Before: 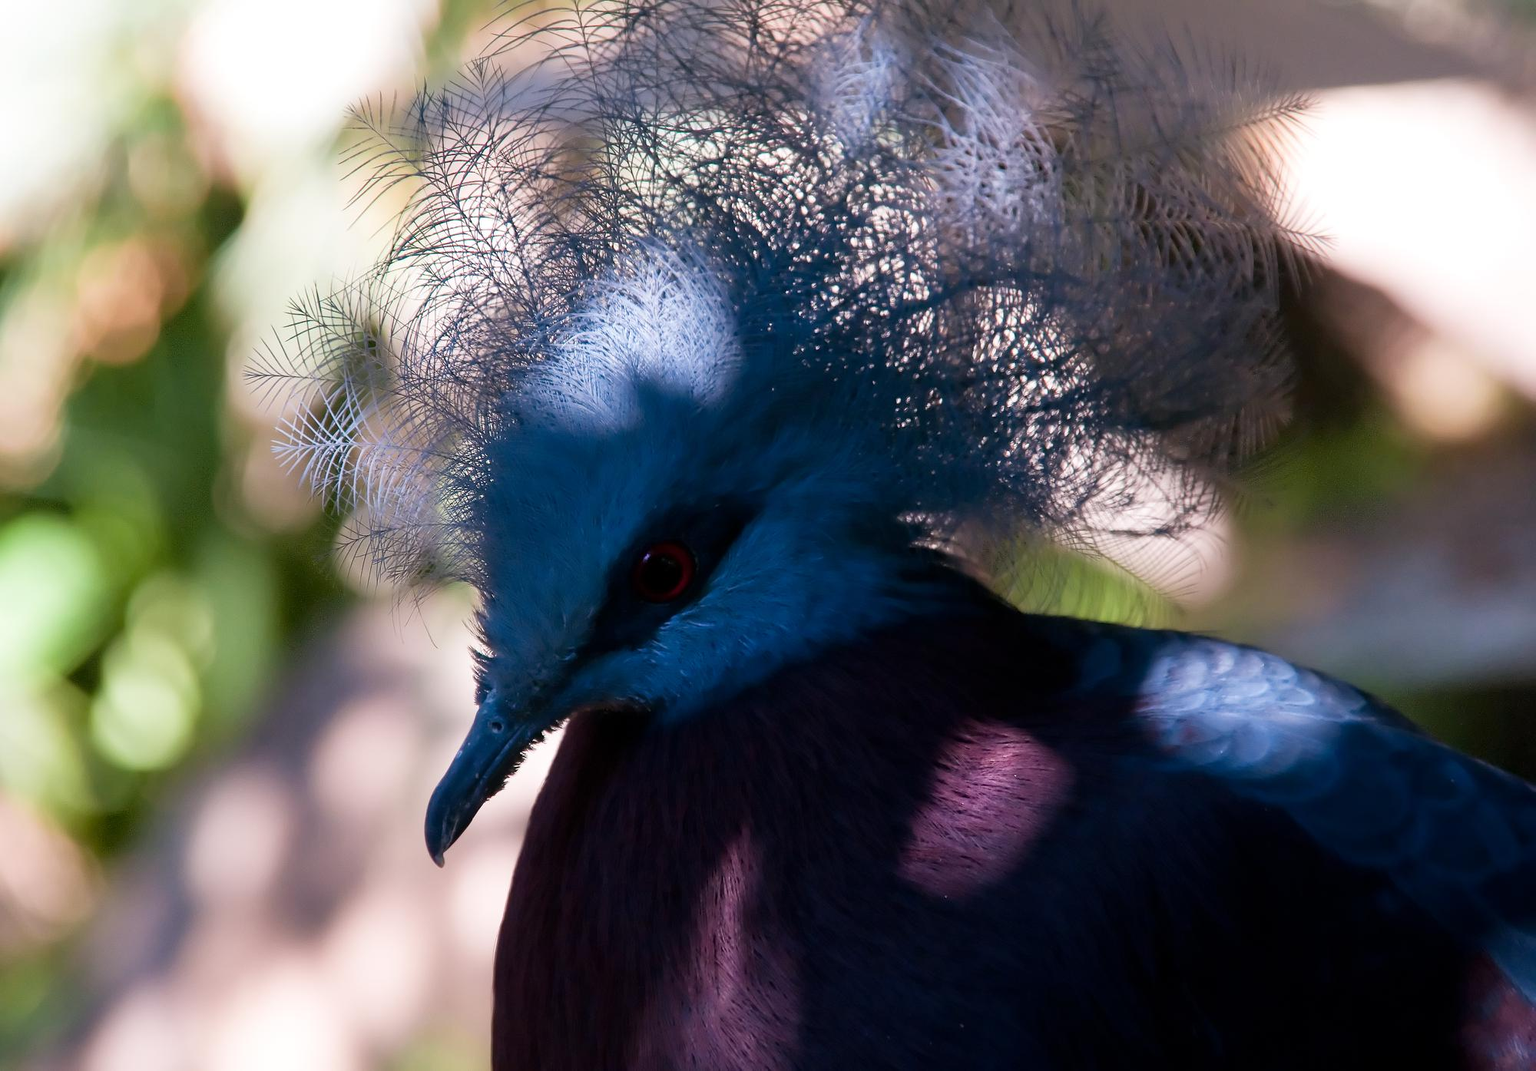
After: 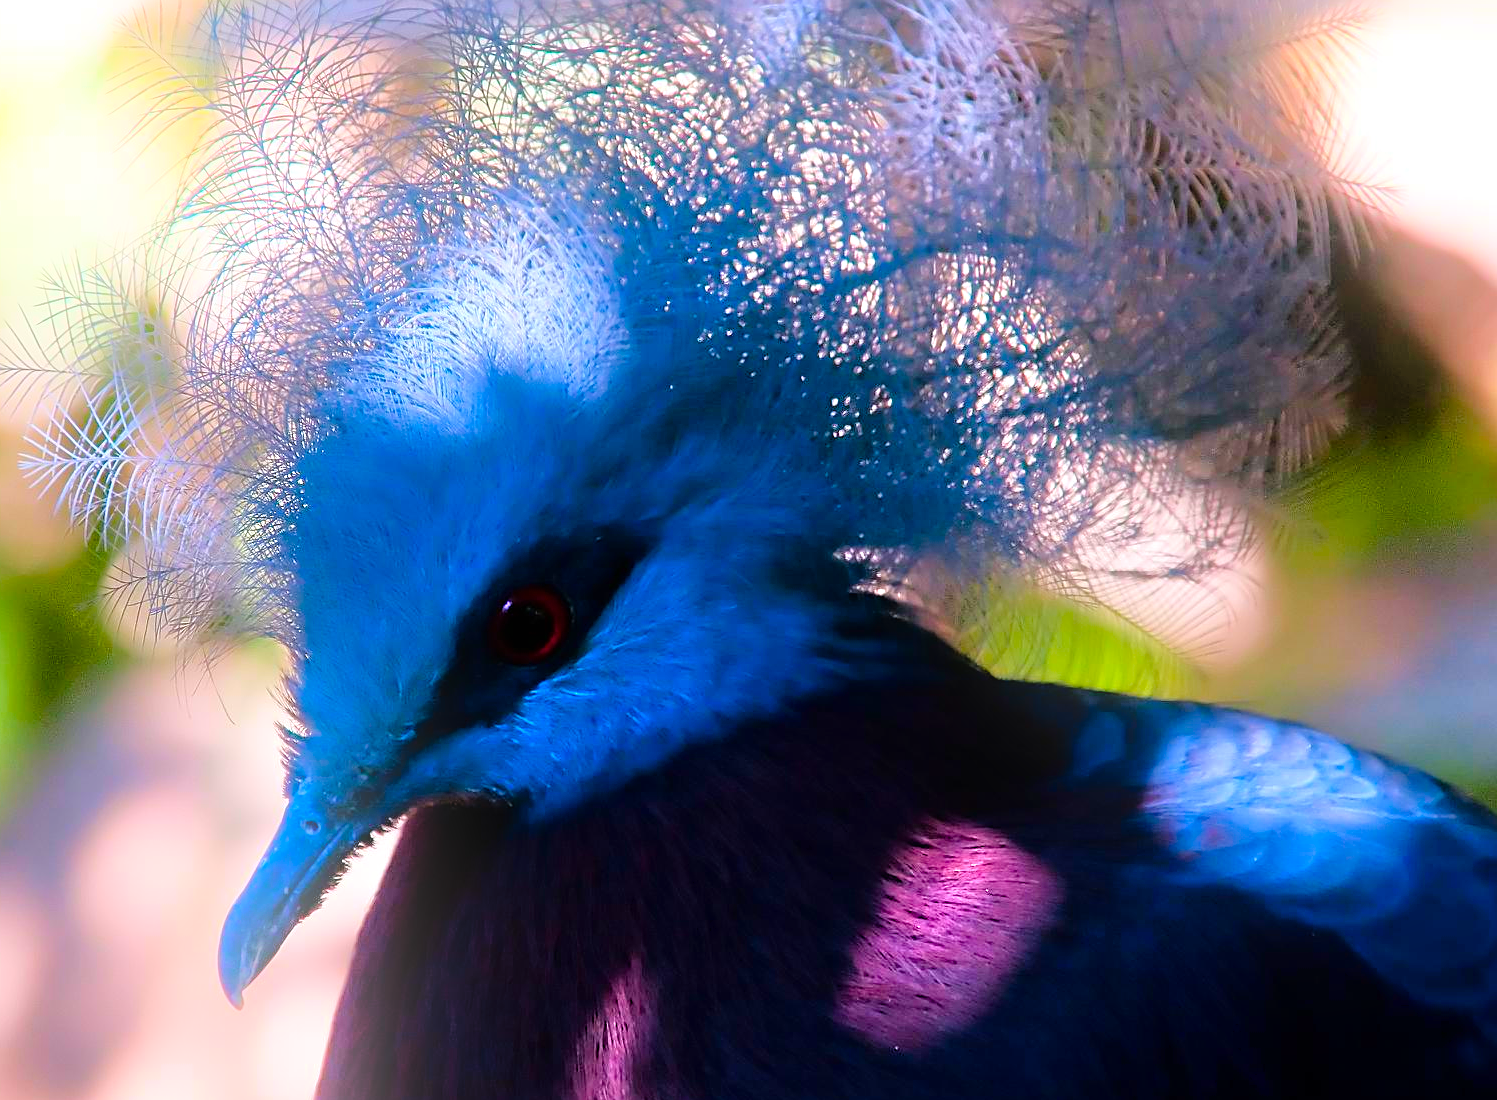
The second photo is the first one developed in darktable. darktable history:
color balance rgb: linear chroma grading › global chroma 13.3%, global vibrance 41.49%
rgb levels: preserve colors max RGB
bloom: on, module defaults
crop: left 16.768%, top 8.653%, right 8.362%, bottom 12.485%
contrast brightness saturation: saturation 0.18
sharpen: on, module defaults
tone equalizer: -7 EV 0.15 EV, -6 EV 0.6 EV, -5 EV 1.15 EV, -4 EV 1.33 EV, -3 EV 1.15 EV, -2 EV 0.6 EV, -1 EV 0.15 EV, mask exposure compensation -0.5 EV
